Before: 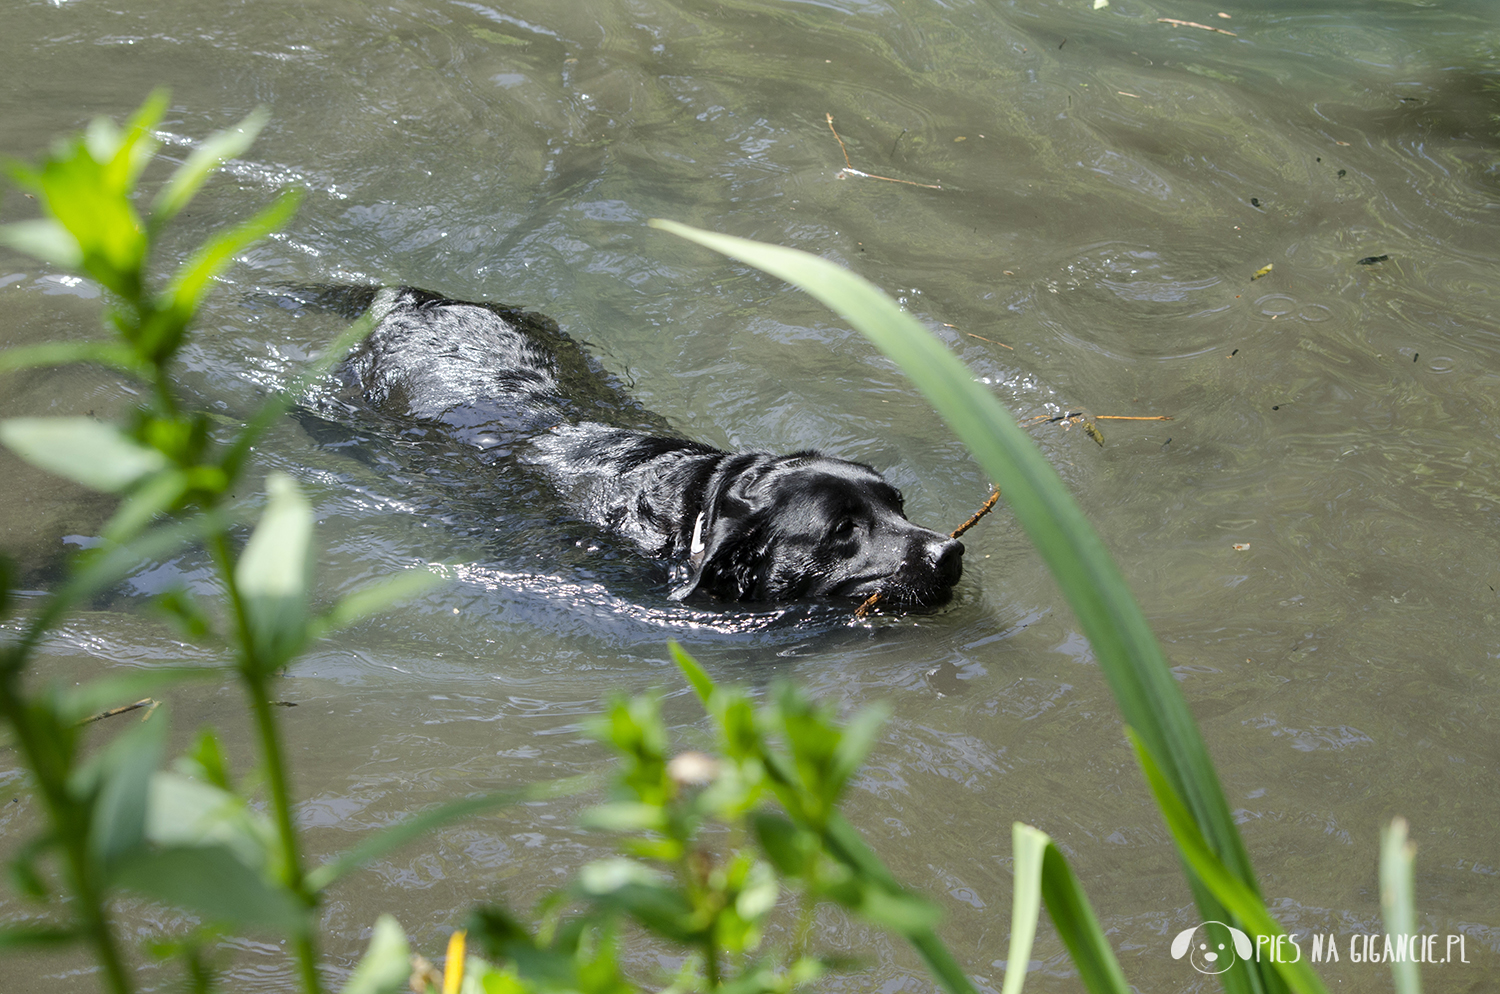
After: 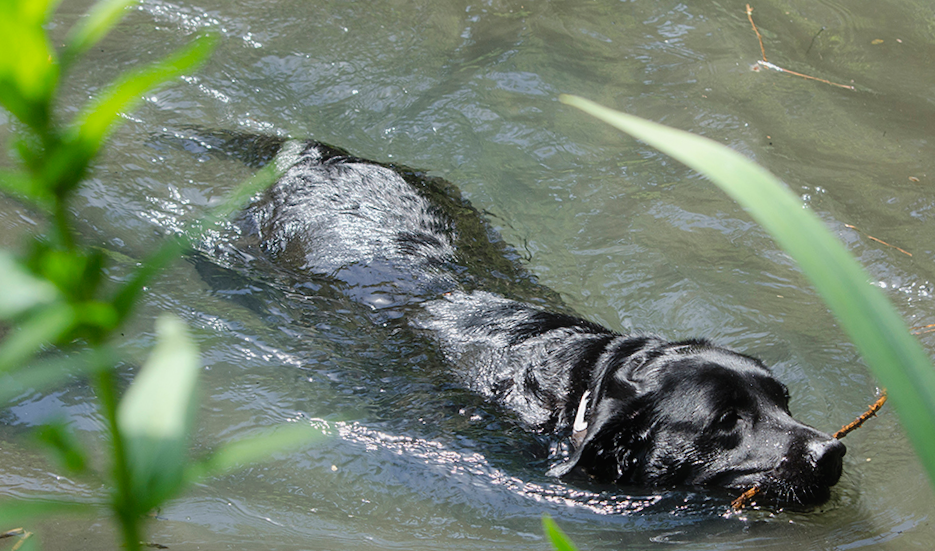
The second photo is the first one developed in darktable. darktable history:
crop and rotate: angle -4.99°, left 2.122%, top 6.945%, right 27.566%, bottom 30.519%
contrast equalizer: y [[0.5, 0.488, 0.462, 0.461, 0.491, 0.5], [0.5 ×6], [0.5 ×6], [0 ×6], [0 ×6]]
